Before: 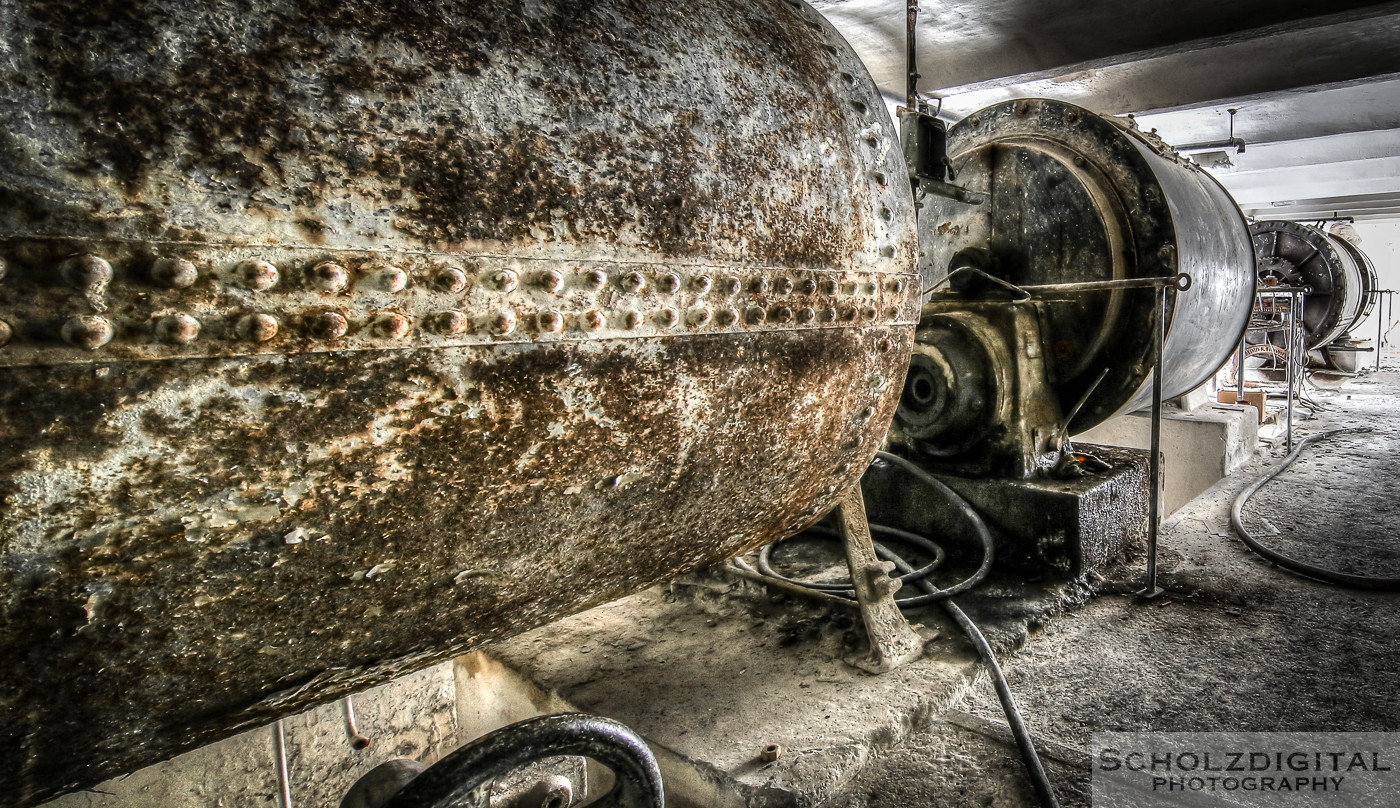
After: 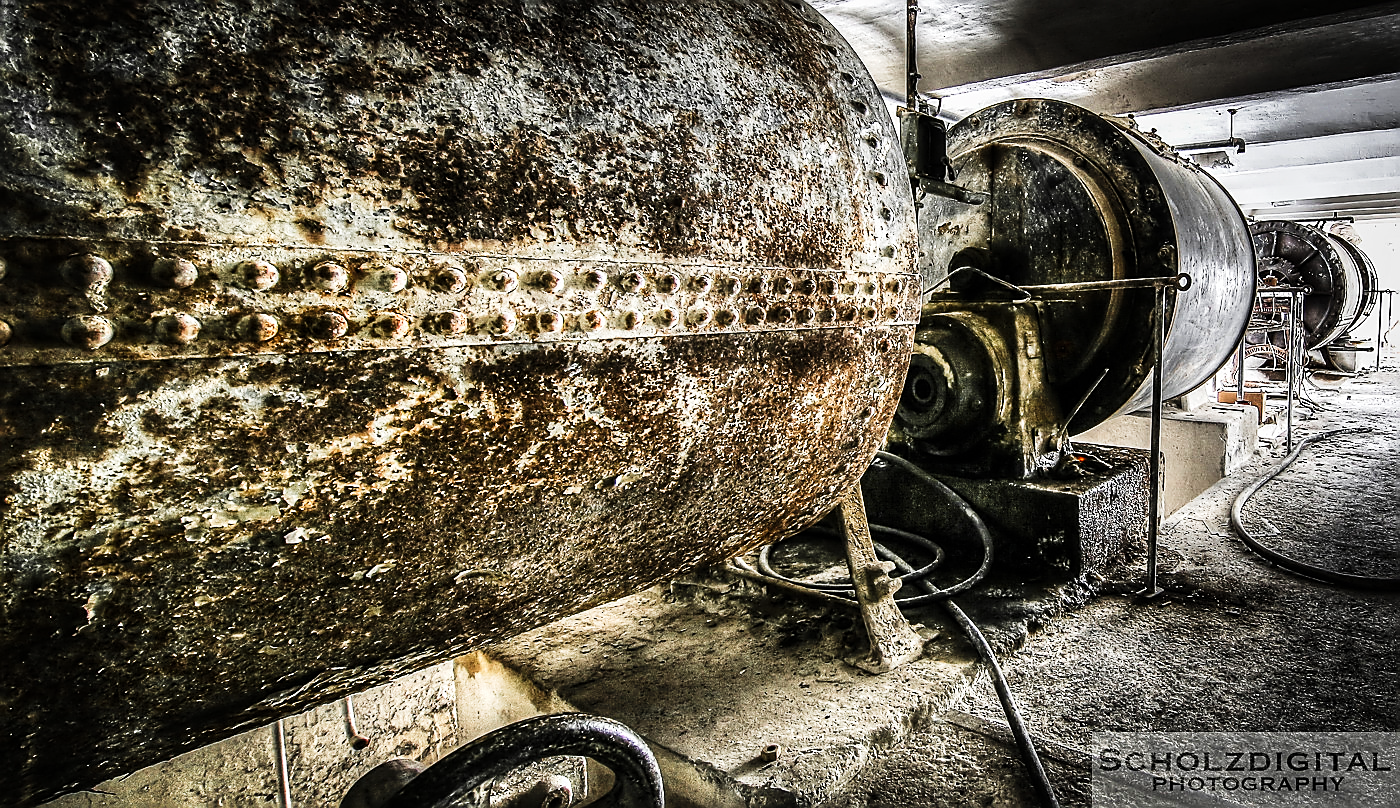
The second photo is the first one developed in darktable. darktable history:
sharpen: radius 1.383, amount 1.243, threshold 0.737
tone curve: curves: ch0 [(0, 0) (0.195, 0.109) (0.751, 0.848) (1, 1)], preserve colors none
